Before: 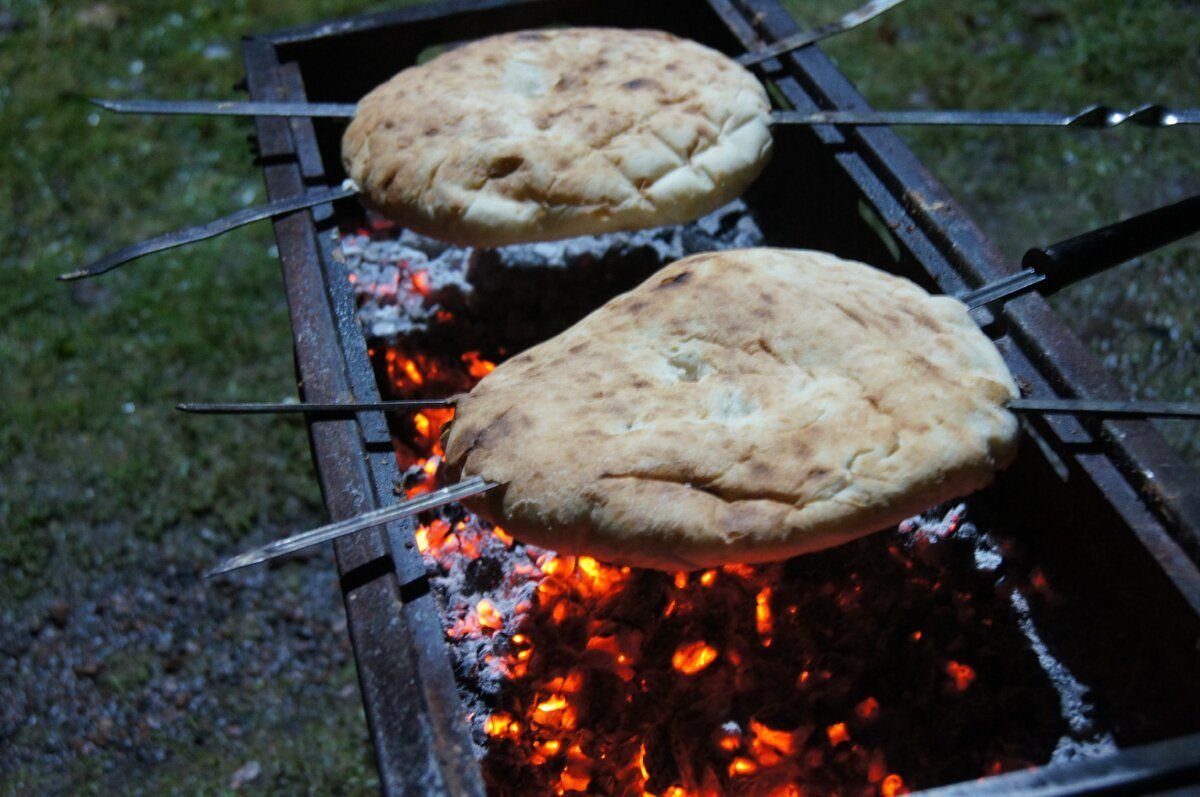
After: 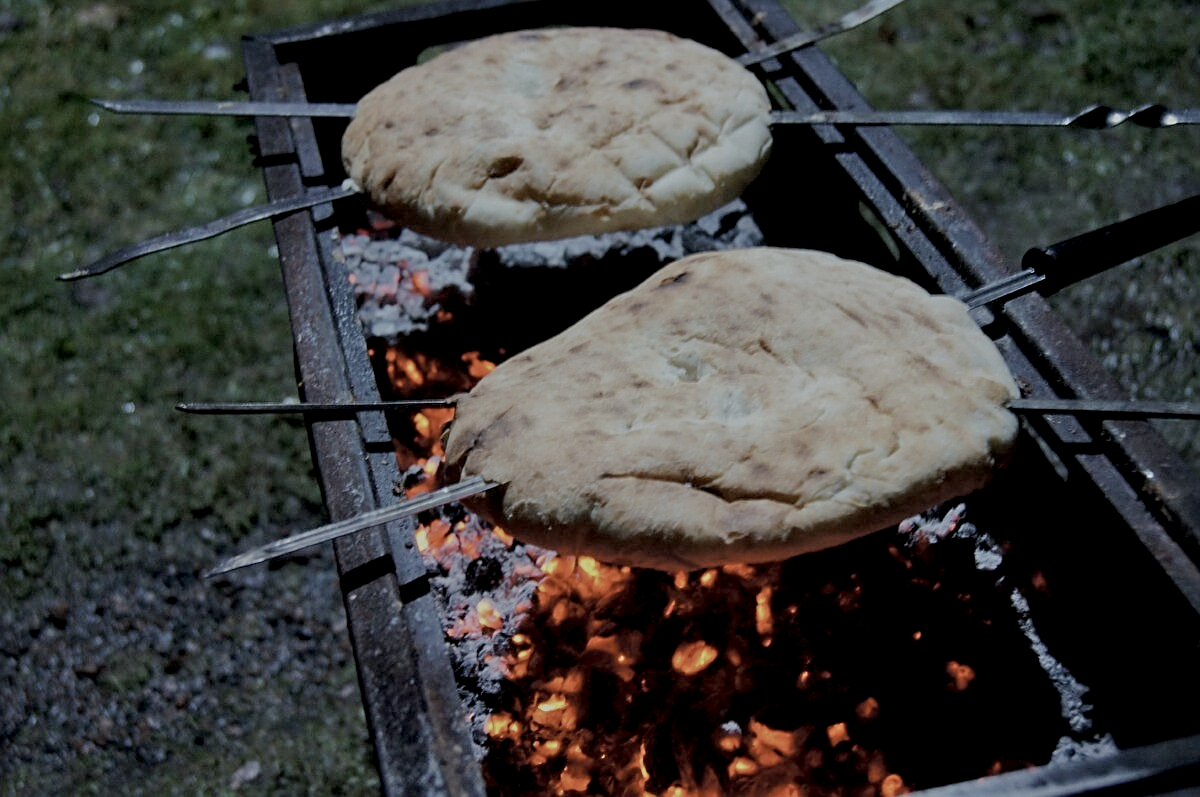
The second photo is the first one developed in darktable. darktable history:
tone equalizer: -8 EV -0.029 EV, -7 EV 0.04 EV, -6 EV -0.007 EV, -5 EV 0.008 EV, -4 EV -0.046 EV, -3 EV -0.233 EV, -2 EV -0.673 EV, -1 EV -0.967 EV, +0 EV -0.966 EV, edges refinement/feathering 500, mask exposure compensation -1.57 EV, preserve details guided filter
sharpen: on, module defaults
color correction: highlights b* -0.037, saturation 0.561
exposure: black level correction 0.007, exposure 0.158 EV, compensate highlight preservation false
